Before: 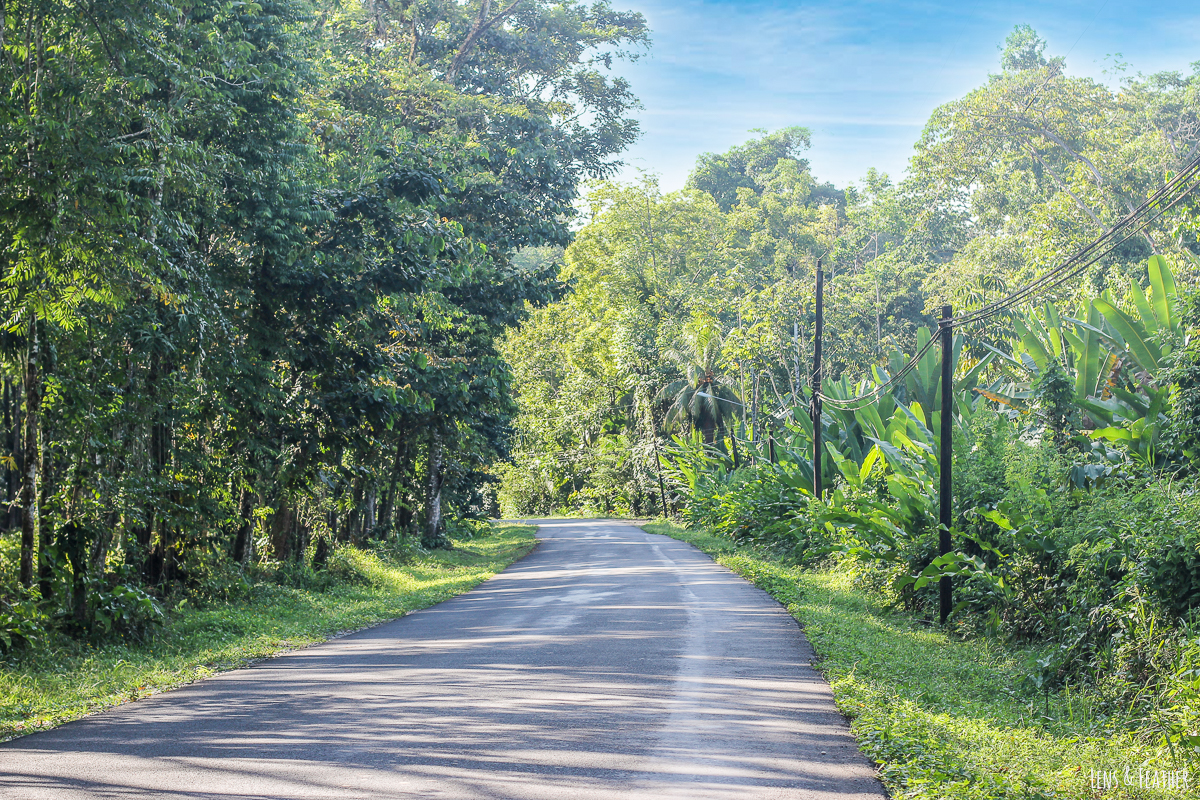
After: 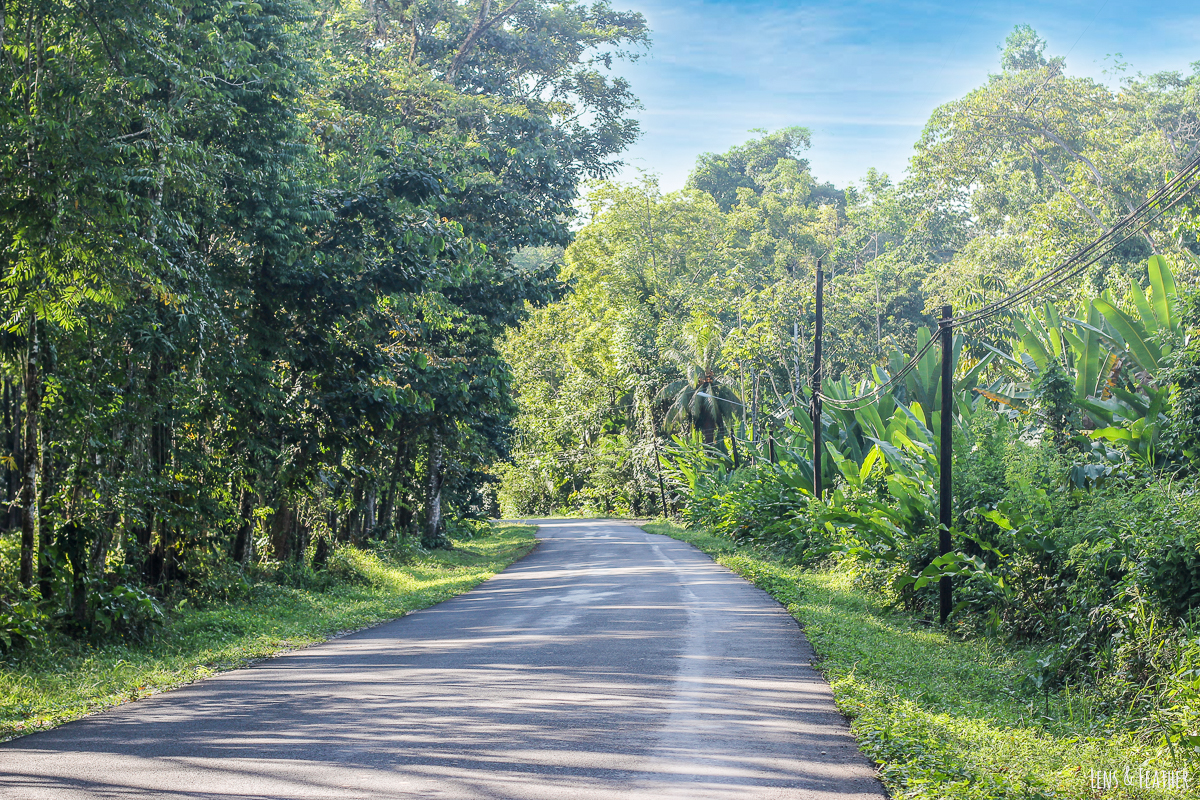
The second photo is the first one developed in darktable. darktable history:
contrast brightness saturation: contrast 0.029, brightness -0.036
